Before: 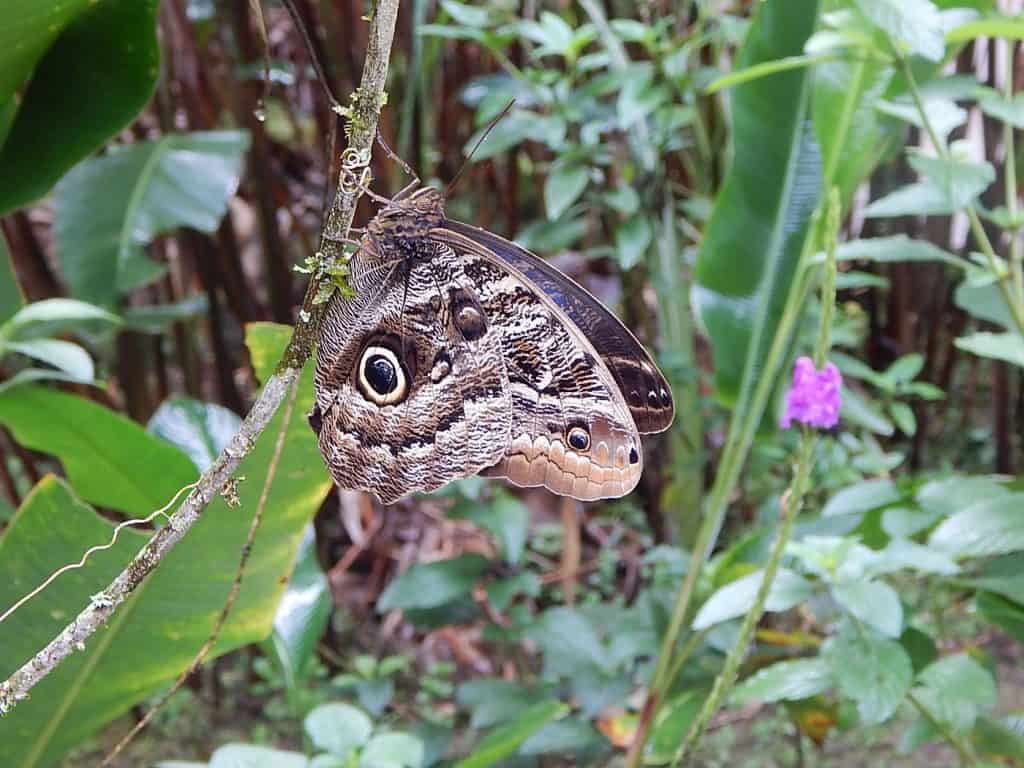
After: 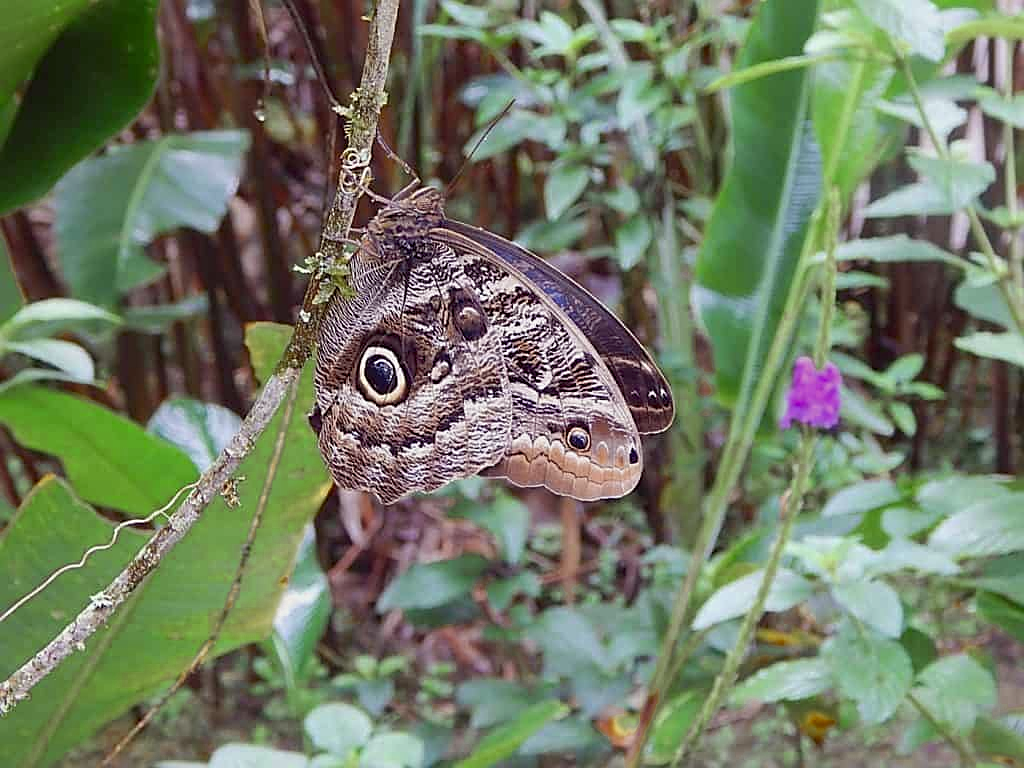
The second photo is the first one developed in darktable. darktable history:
sharpen: on, module defaults
white balance: red 1.004, blue 1.024
color zones: curves: ch0 [(0.11, 0.396) (0.195, 0.36) (0.25, 0.5) (0.303, 0.412) (0.357, 0.544) (0.75, 0.5) (0.967, 0.328)]; ch1 [(0, 0.468) (0.112, 0.512) (0.202, 0.6) (0.25, 0.5) (0.307, 0.352) (0.357, 0.544) (0.75, 0.5) (0.963, 0.524)]
color correction: highlights a* -0.95, highlights b* 4.5, shadows a* 3.55
color balance rgb: contrast -10%
